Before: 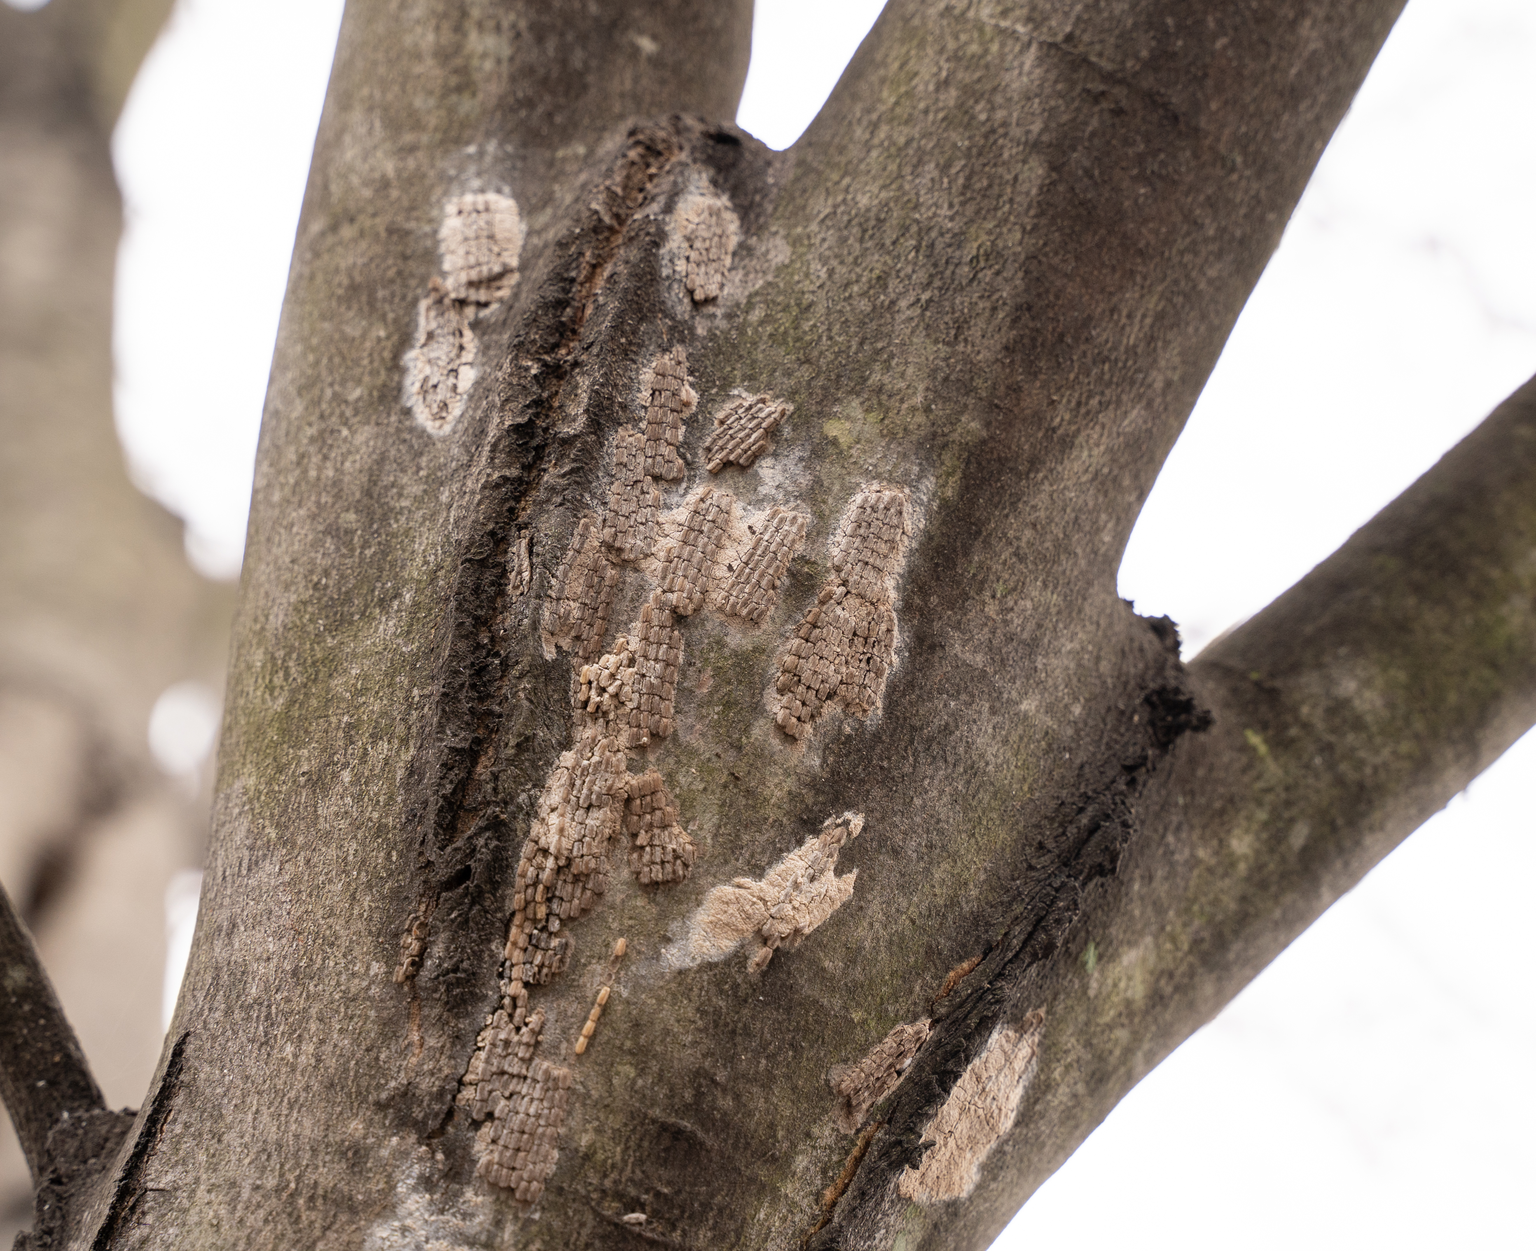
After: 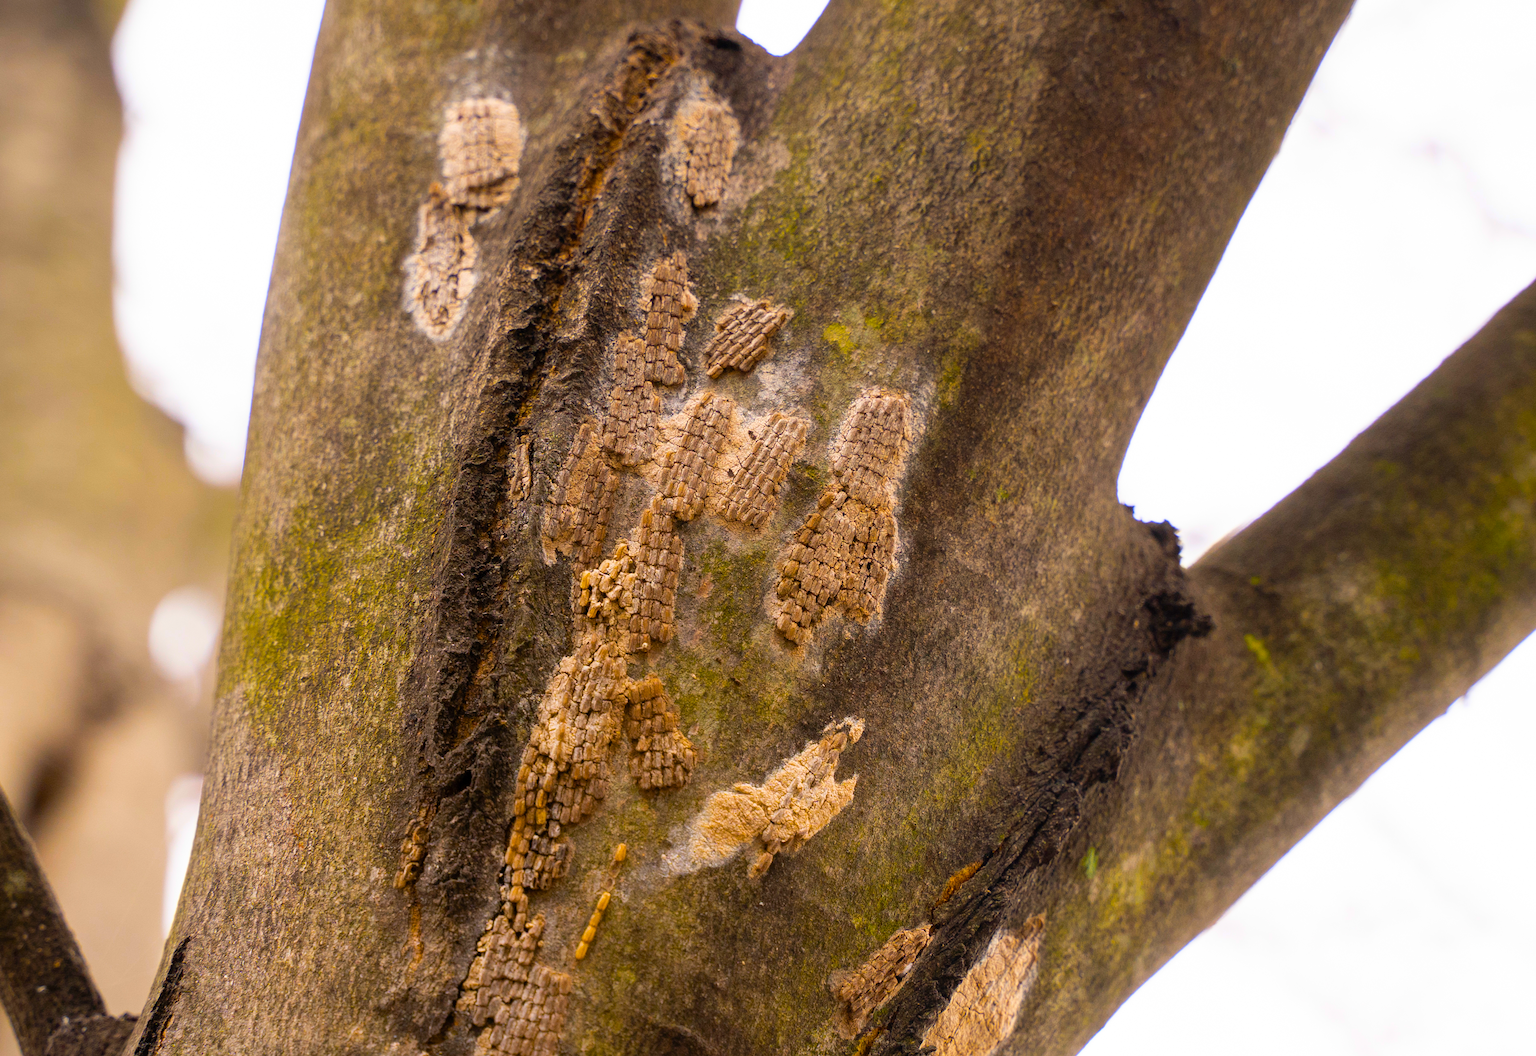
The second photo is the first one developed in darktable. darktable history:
crop: top 7.613%, bottom 7.952%
color balance rgb: linear chroma grading › shadows 16.84%, linear chroma grading › highlights 61.566%, linear chroma grading › global chroma 49.561%, perceptual saturation grading › global saturation 17.938%, global vibrance 20%
